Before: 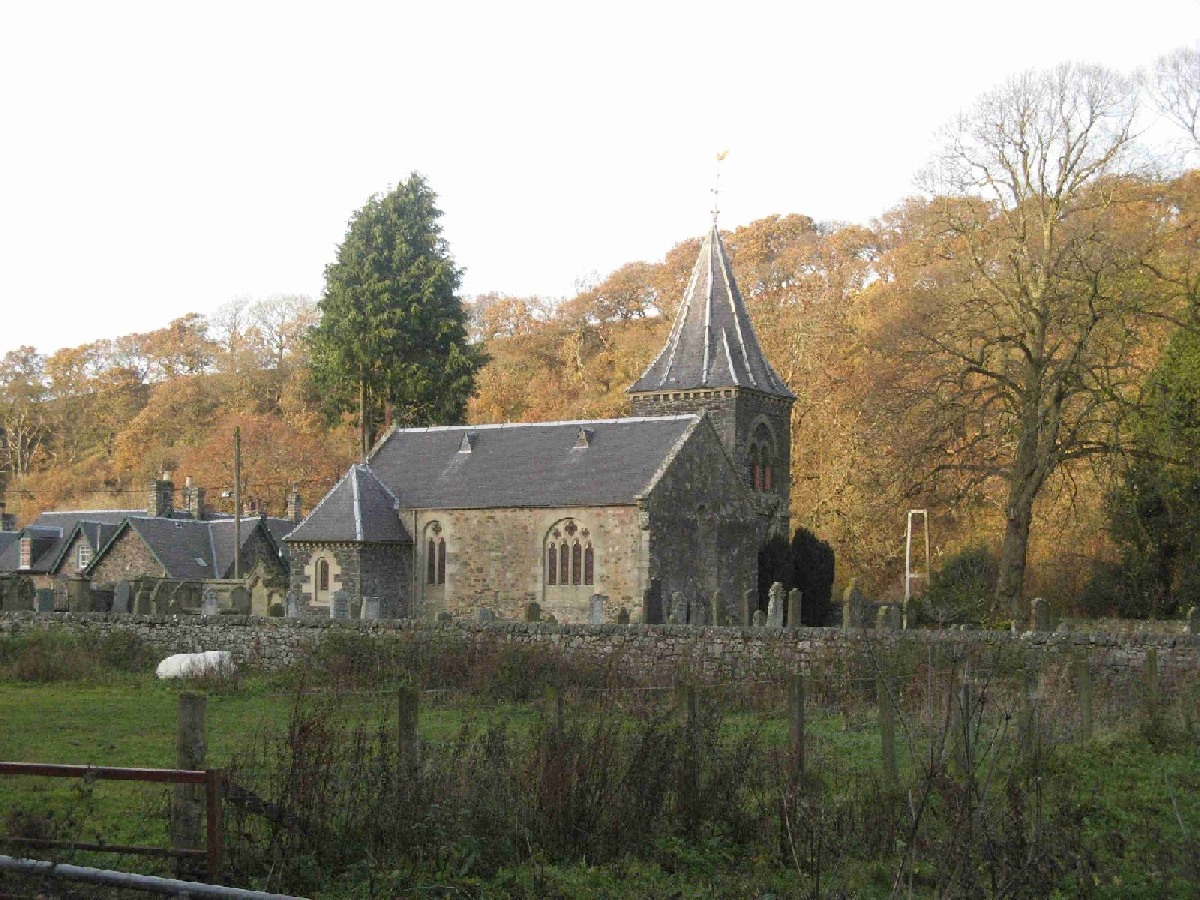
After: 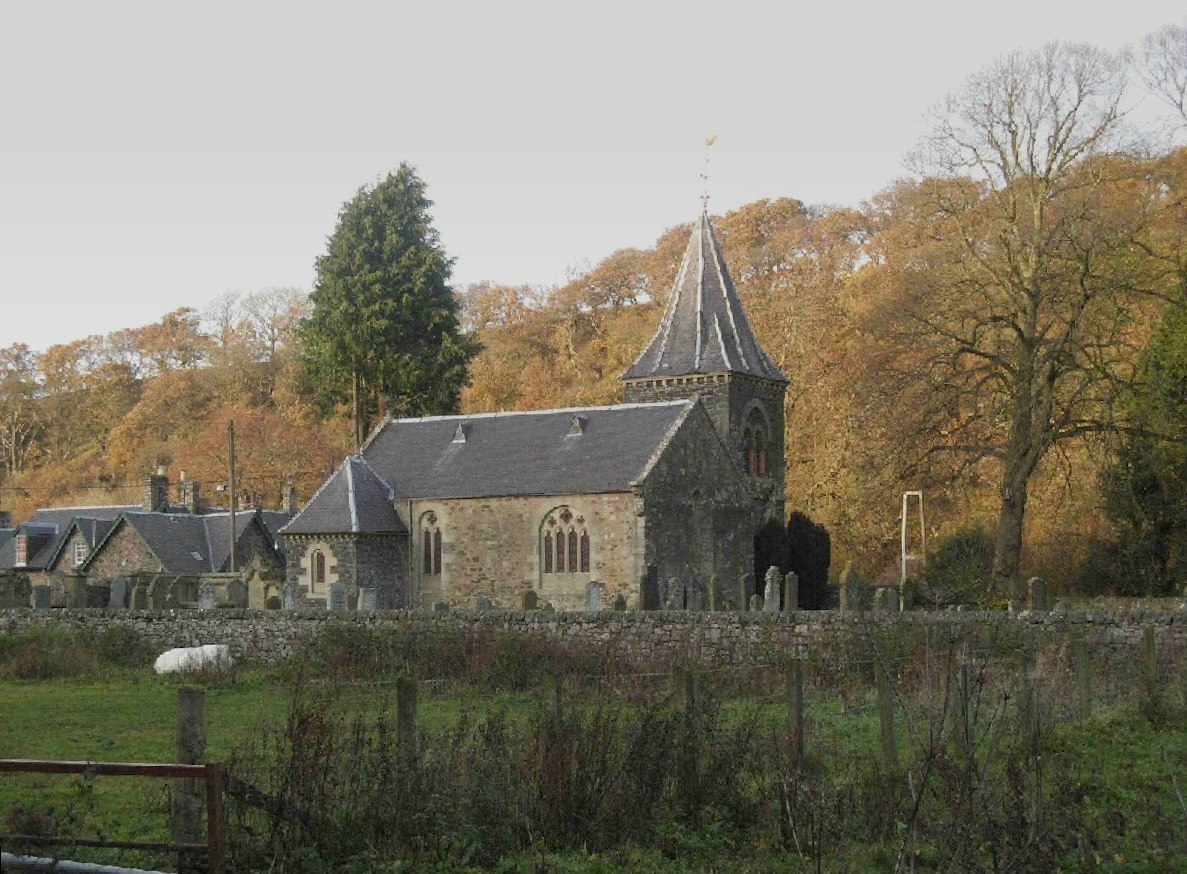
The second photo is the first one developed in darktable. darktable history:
rotate and perspective: rotation -1°, crop left 0.011, crop right 0.989, crop top 0.025, crop bottom 0.975
graduated density: rotation -0.352°, offset 57.64
